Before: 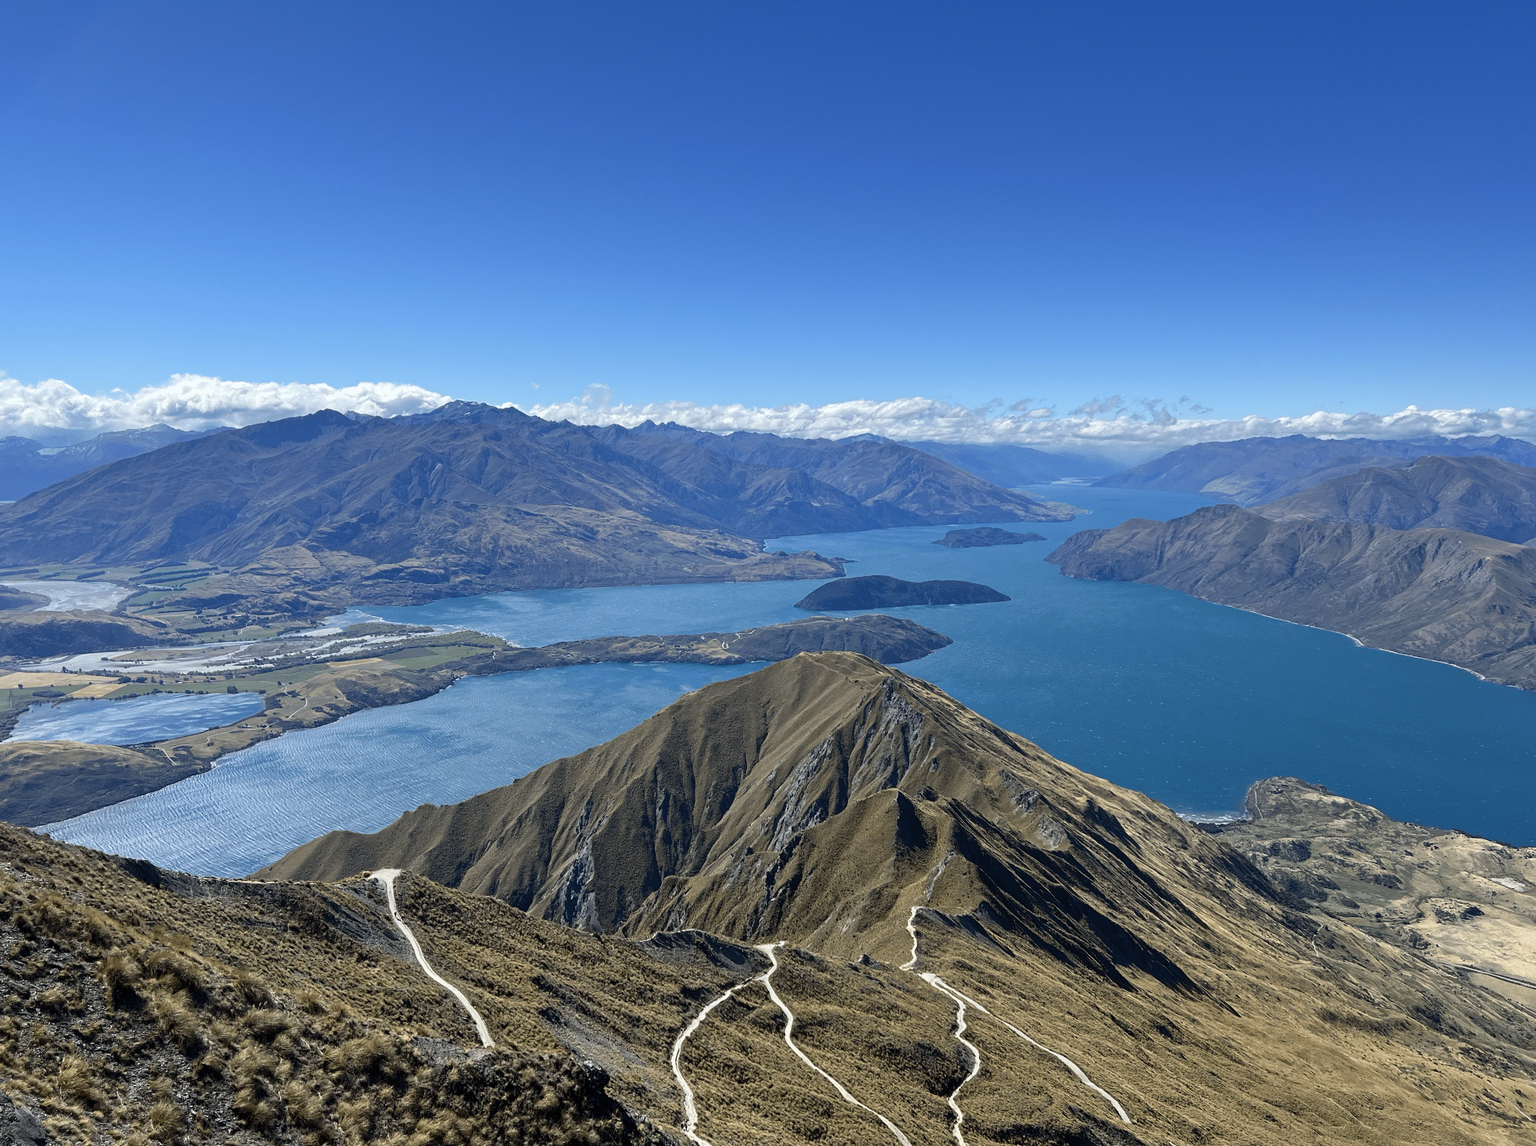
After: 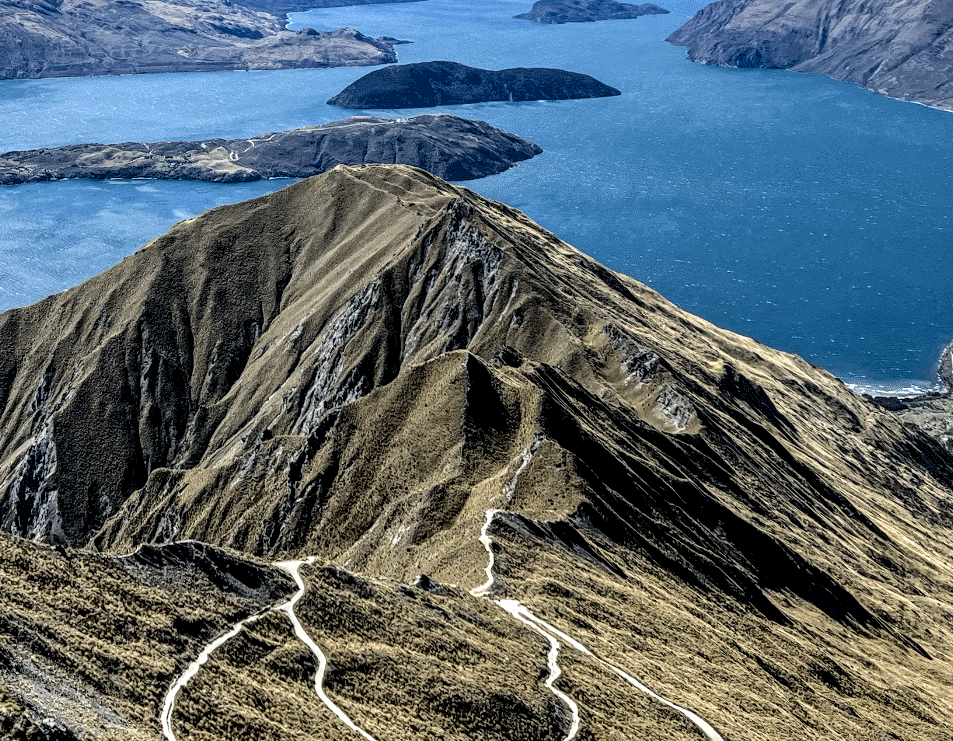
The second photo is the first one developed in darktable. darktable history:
tone curve: curves: ch0 [(0, 0) (0.105, 0.068) (0.181, 0.14) (0.28, 0.259) (0.384, 0.404) (0.485, 0.531) (0.638, 0.681) (0.87, 0.883) (1, 0.977)]; ch1 [(0, 0) (0.161, 0.092) (0.35, 0.33) (0.379, 0.401) (0.456, 0.469) (0.501, 0.499) (0.516, 0.524) (0.562, 0.569) (0.635, 0.646) (1, 1)]; ch2 [(0, 0) (0.371, 0.362) (0.437, 0.437) (0.5, 0.5) (0.53, 0.524) (0.56, 0.561) (0.622, 0.606) (1, 1)], color space Lab, linked channels, preserve colors none
crop: left 35.971%, top 46.295%, right 18.186%, bottom 5.918%
local contrast: highlights 17%, detail 188%
shadows and highlights: shadows 24.64, highlights -78.1, soften with gaussian
